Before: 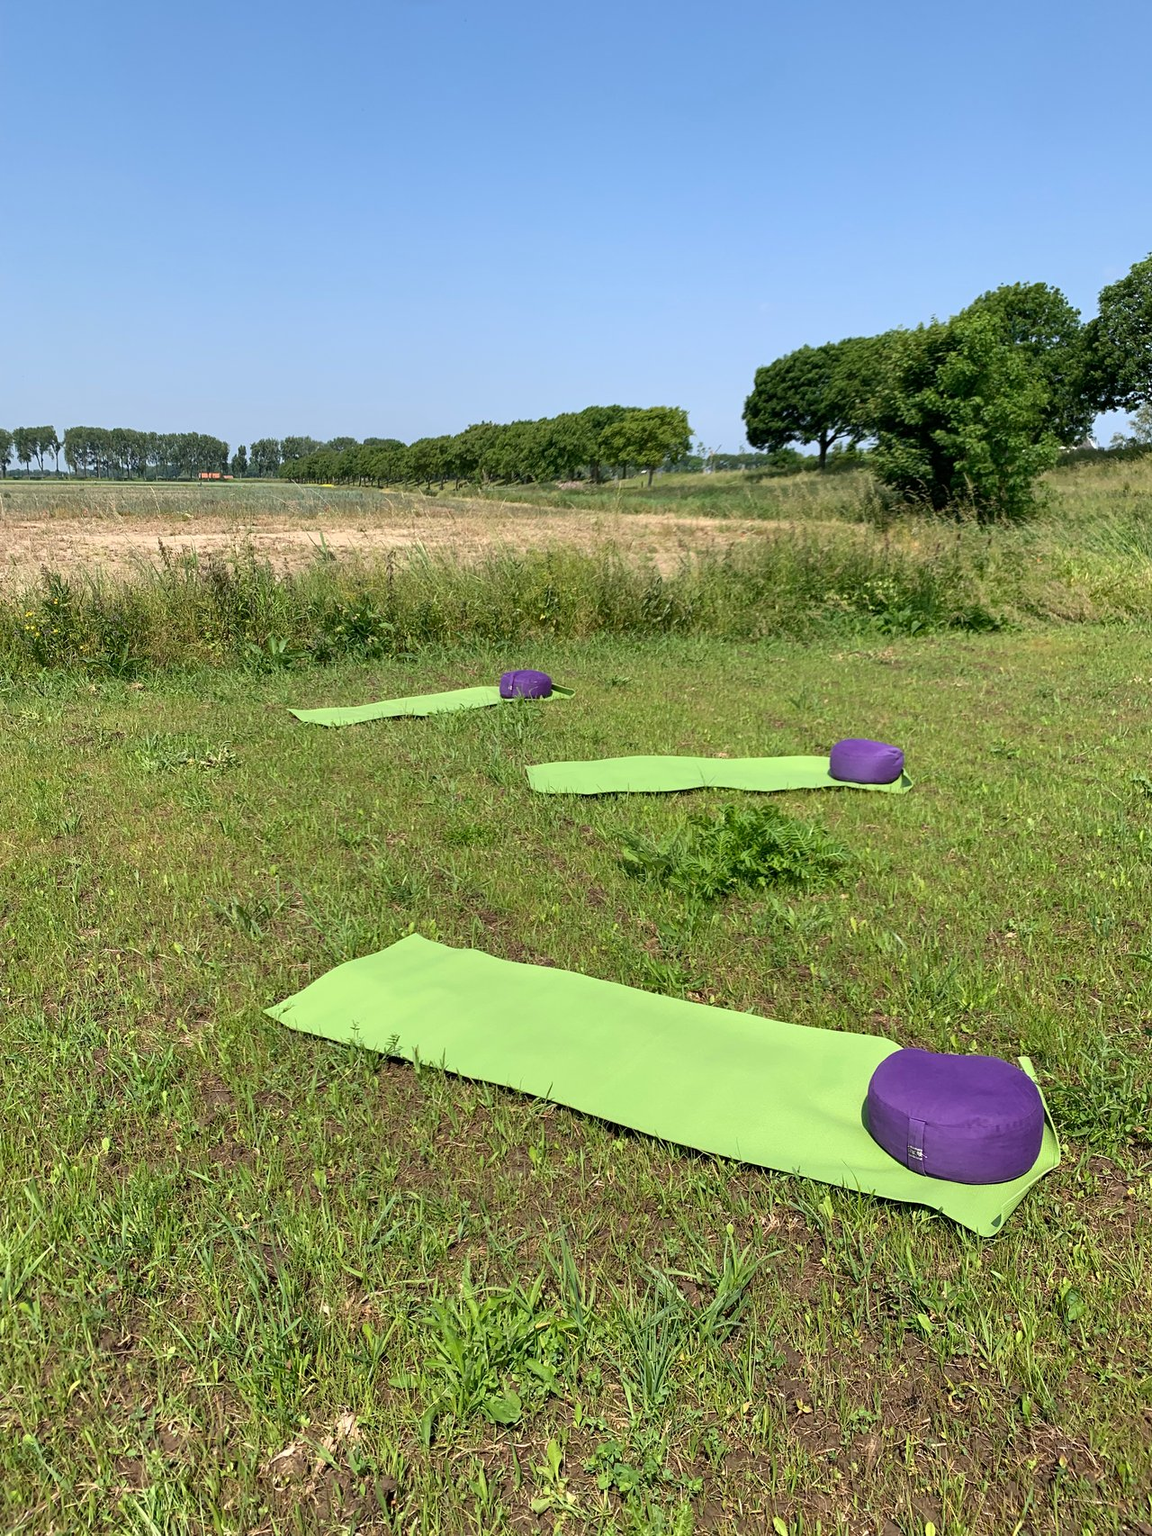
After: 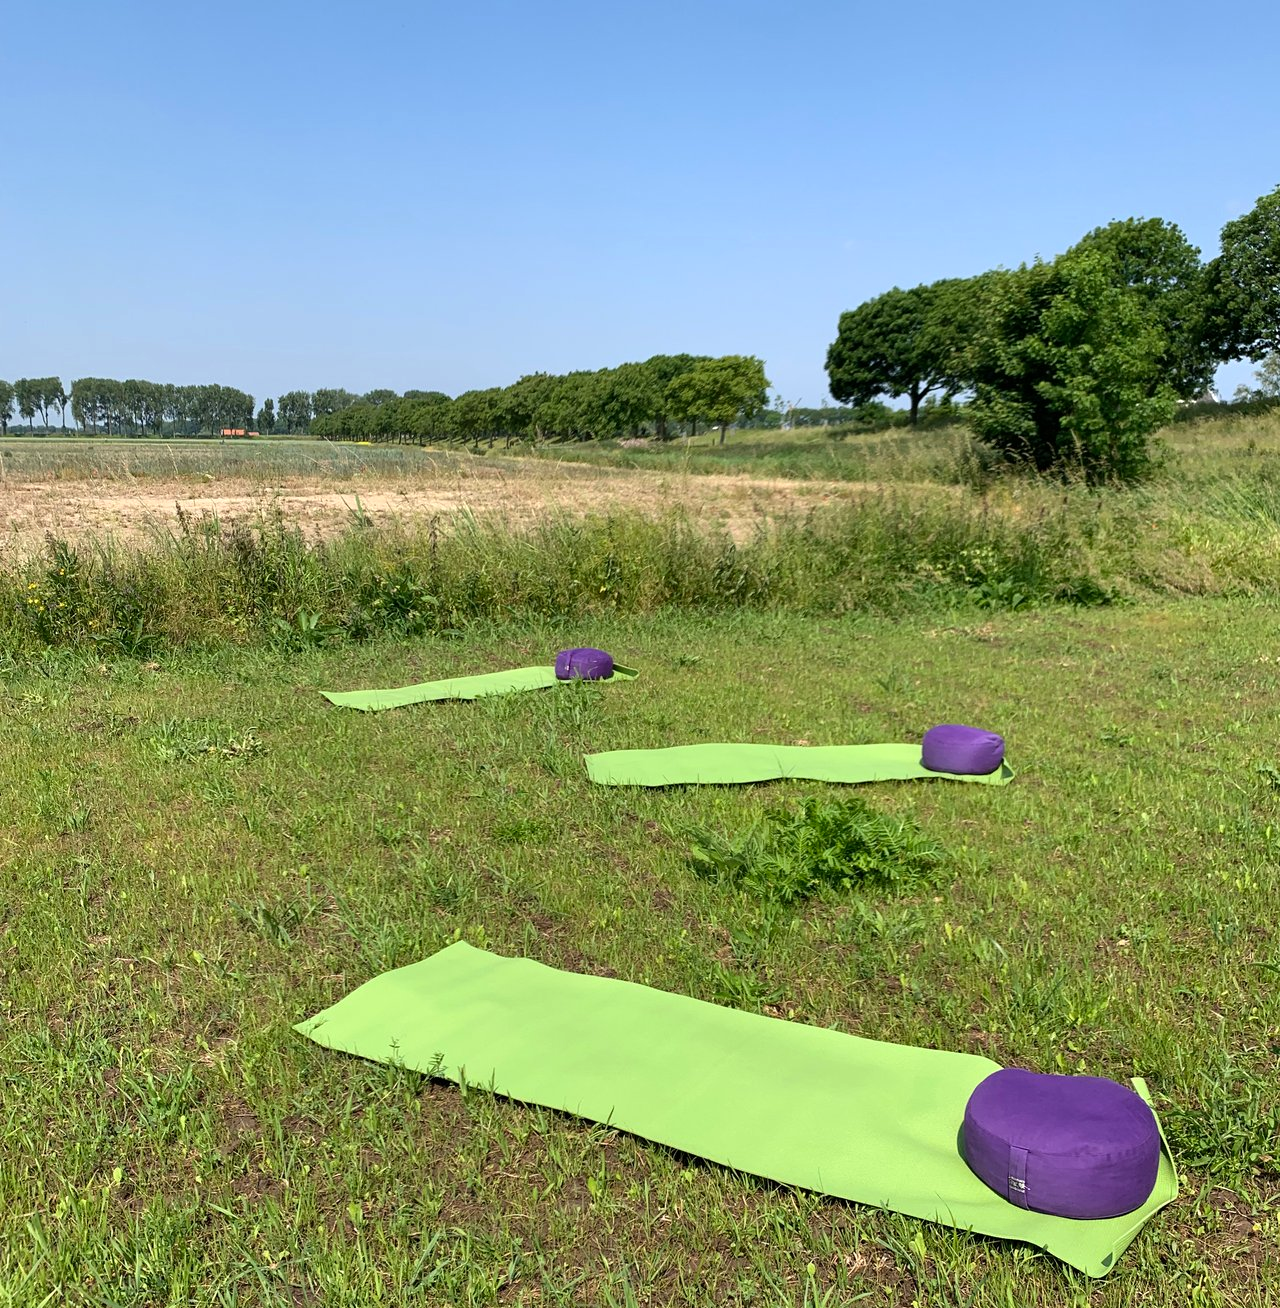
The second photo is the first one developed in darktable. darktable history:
crop: top 5.667%, bottom 17.637%
color balance rgb: perceptual saturation grading › global saturation 3.7%, global vibrance 5.56%, contrast 3.24%
